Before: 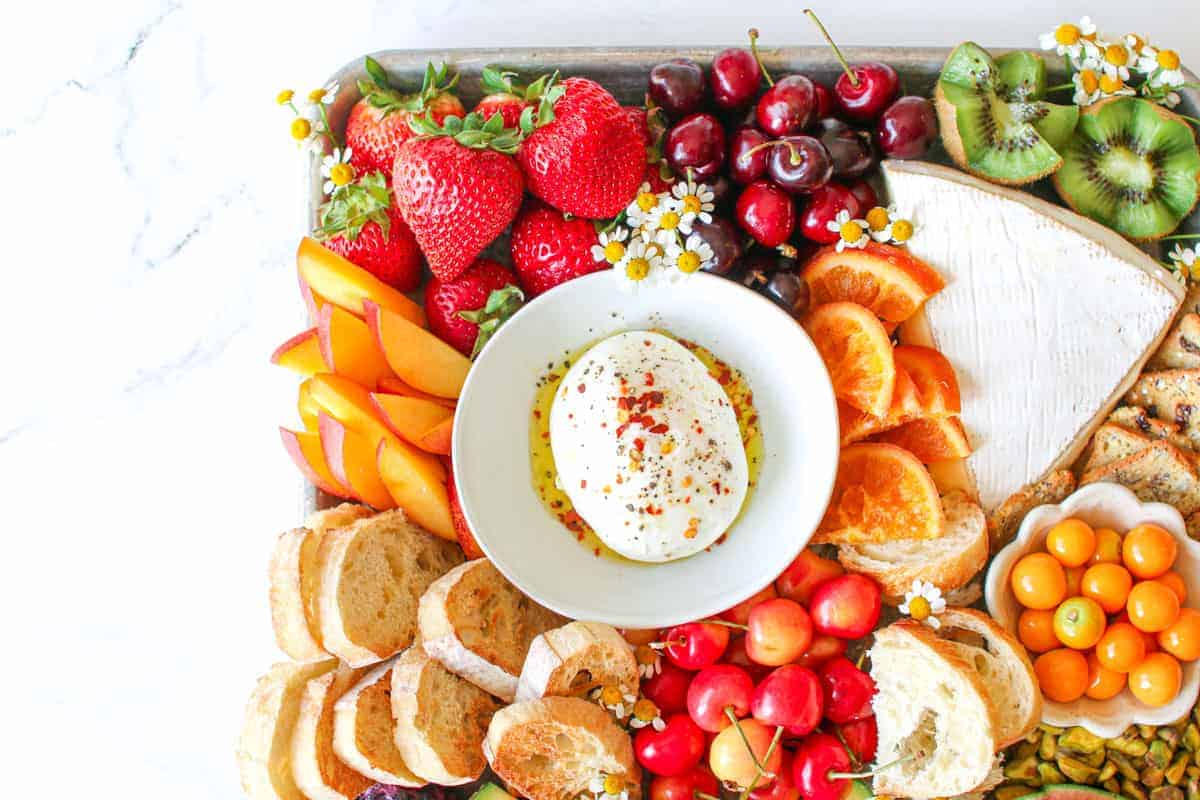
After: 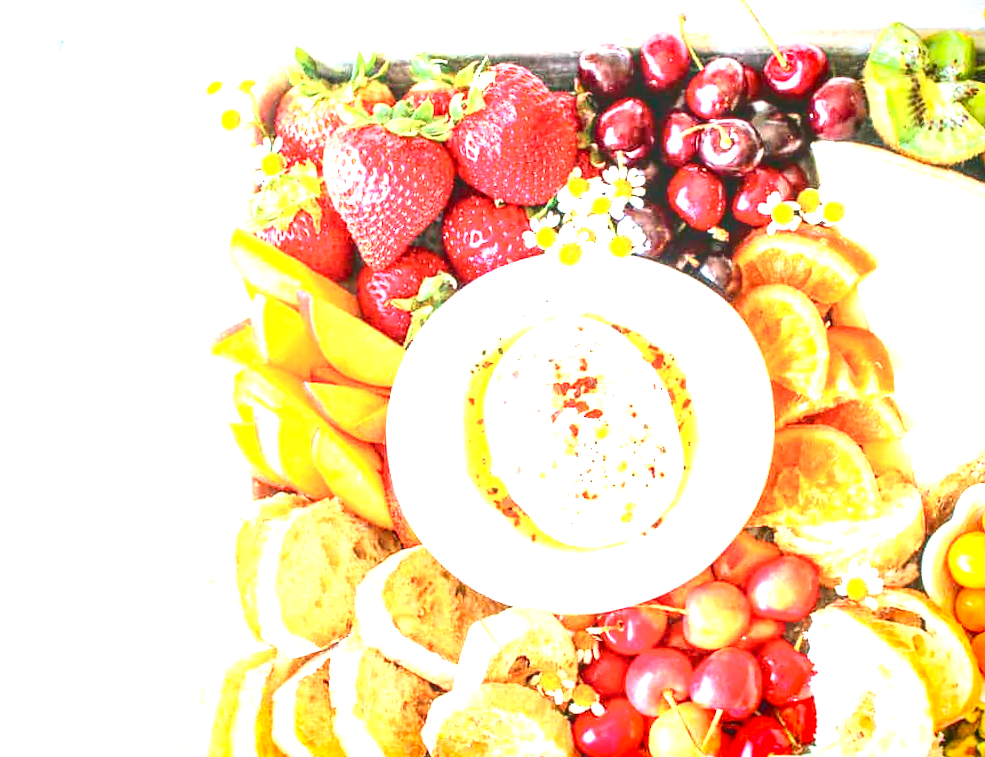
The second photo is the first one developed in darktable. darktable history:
tone curve: curves: ch0 [(0, 0.072) (0.249, 0.176) (0.518, 0.489) (0.832, 0.854) (1, 0.948)], color space Lab, independent channels, preserve colors none
local contrast: on, module defaults
exposure: black level correction 0, exposure 1.701 EV, compensate highlight preservation false
crop and rotate: angle 0.882°, left 4.503%, top 0.767%, right 11.476%, bottom 2.381%
vignetting: fall-off start 100.23%, saturation 0.376, width/height ratio 1.322
shadows and highlights: radius 110.23, shadows 51.43, white point adjustment 9.08, highlights -4.55, soften with gaussian
